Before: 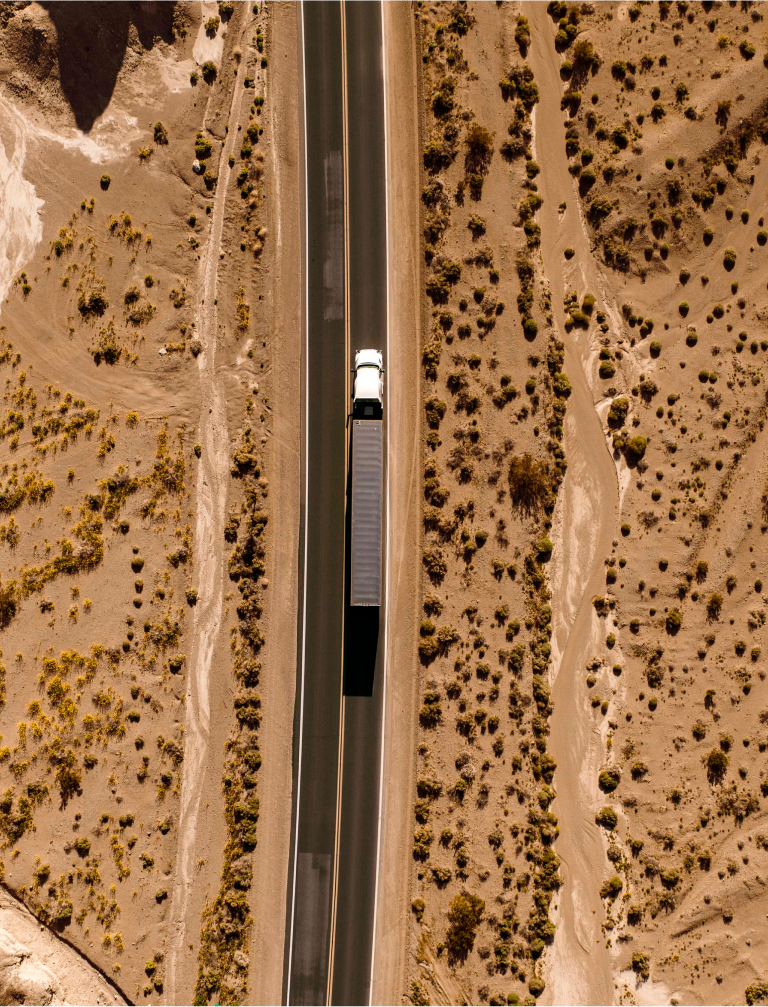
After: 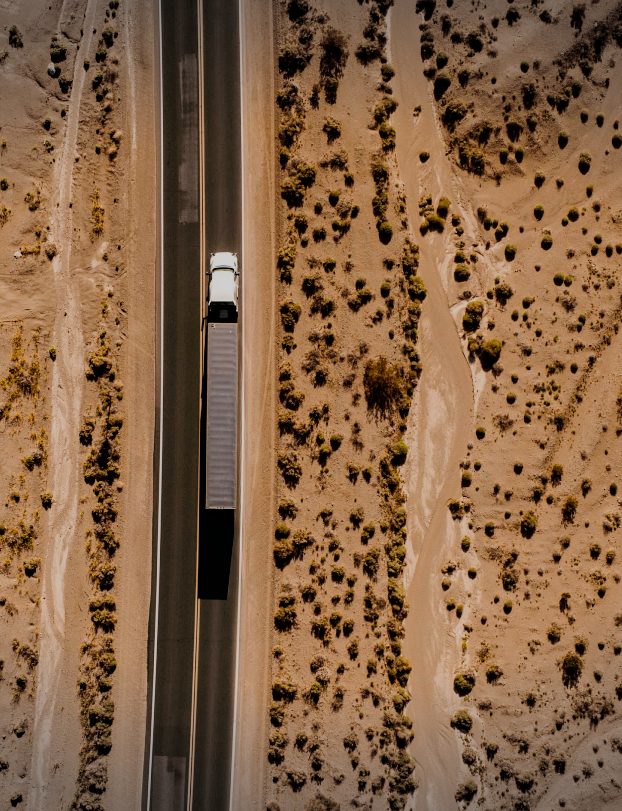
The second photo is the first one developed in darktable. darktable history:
filmic rgb: black relative exposure -7.2 EV, white relative exposure 5.35 EV, hardness 3.02
vignetting: fall-off start 100.33%, width/height ratio 1.311
crop: left 19.002%, top 9.695%, right 0%, bottom 9.705%
